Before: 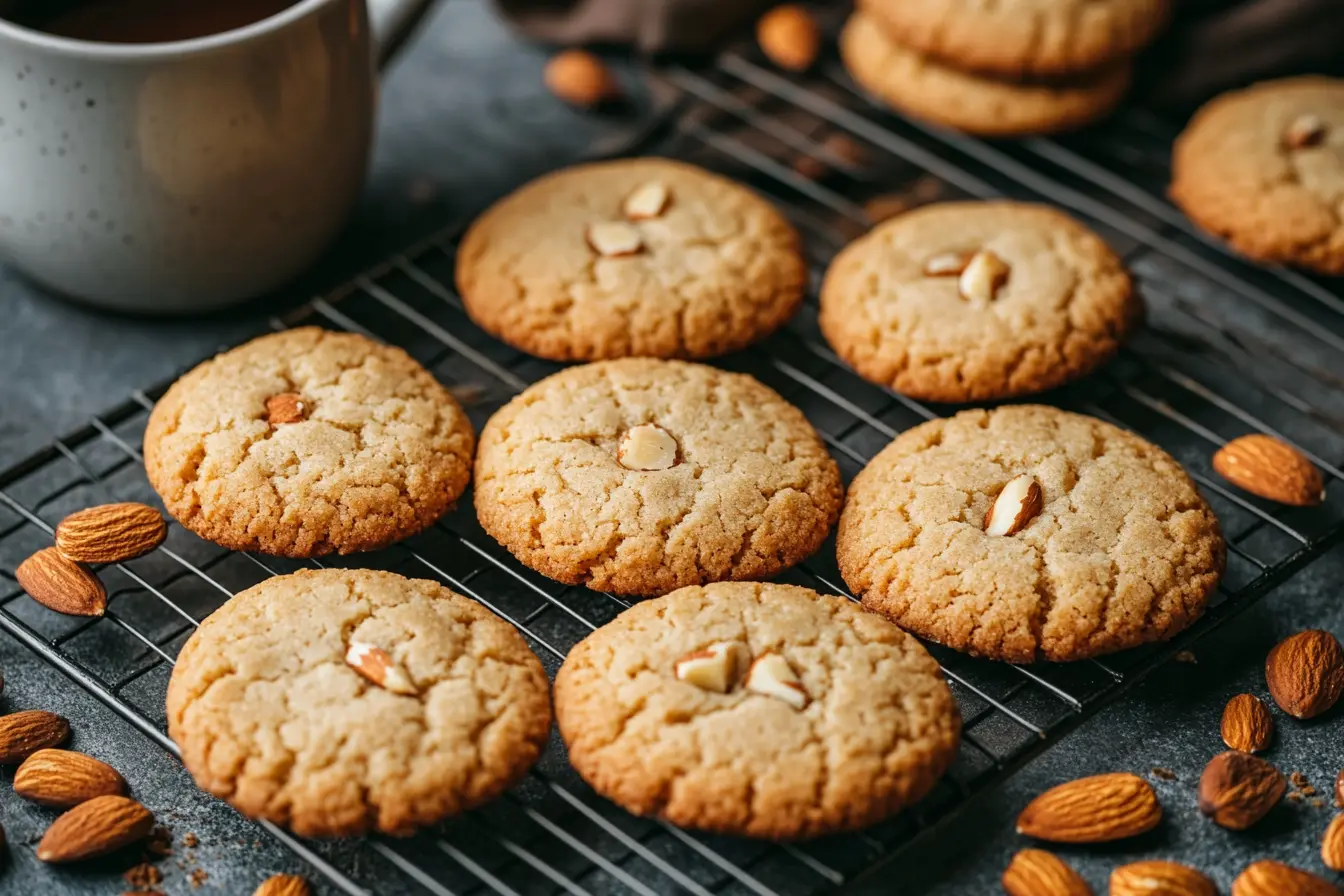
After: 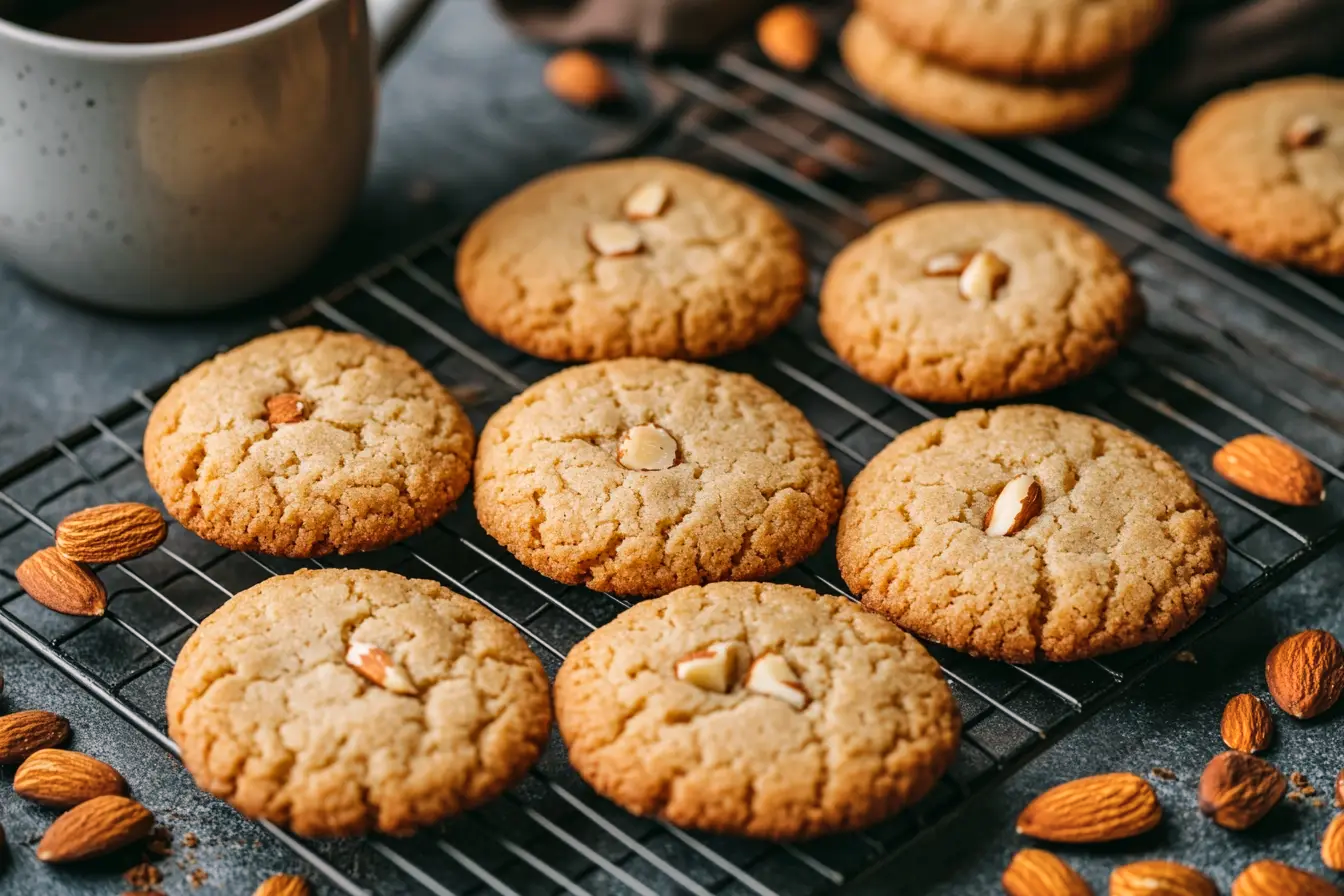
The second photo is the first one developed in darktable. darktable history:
exposure: compensate highlight preservation false
color balance rgb: highlights gain › chroma 0.883%, highlights gain › hue 23.93°, perceptual saturation grading › global saturation 0.623%, global vibrance 14.45%
shadows and highlights: low approximation 0.01, soften with gaussian
